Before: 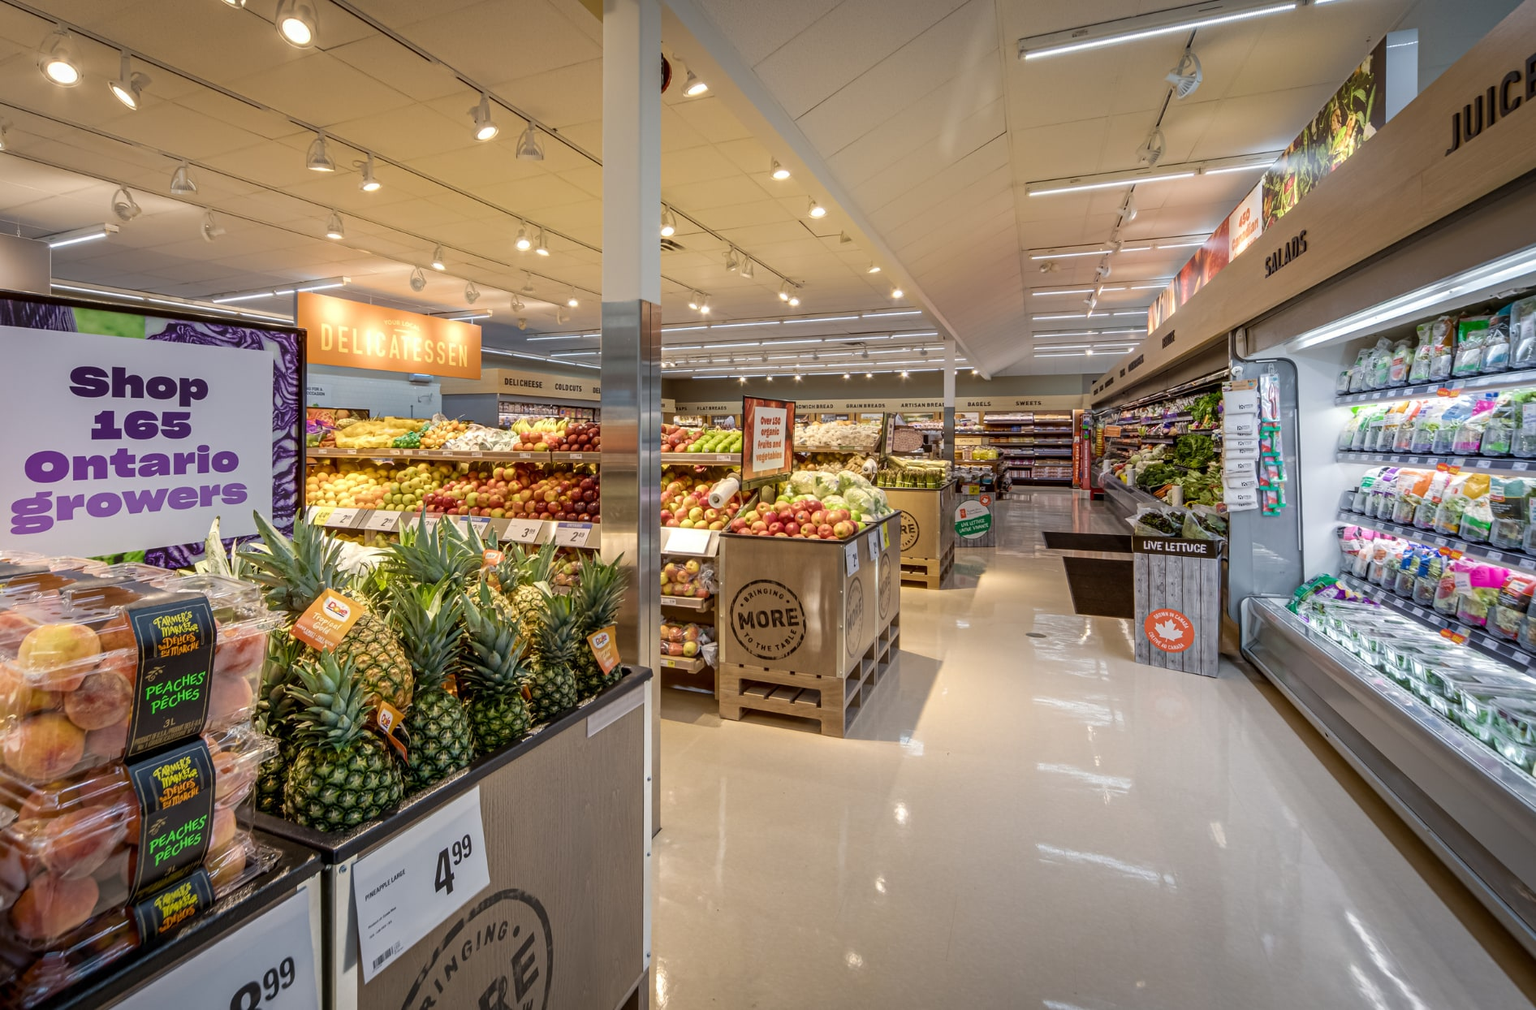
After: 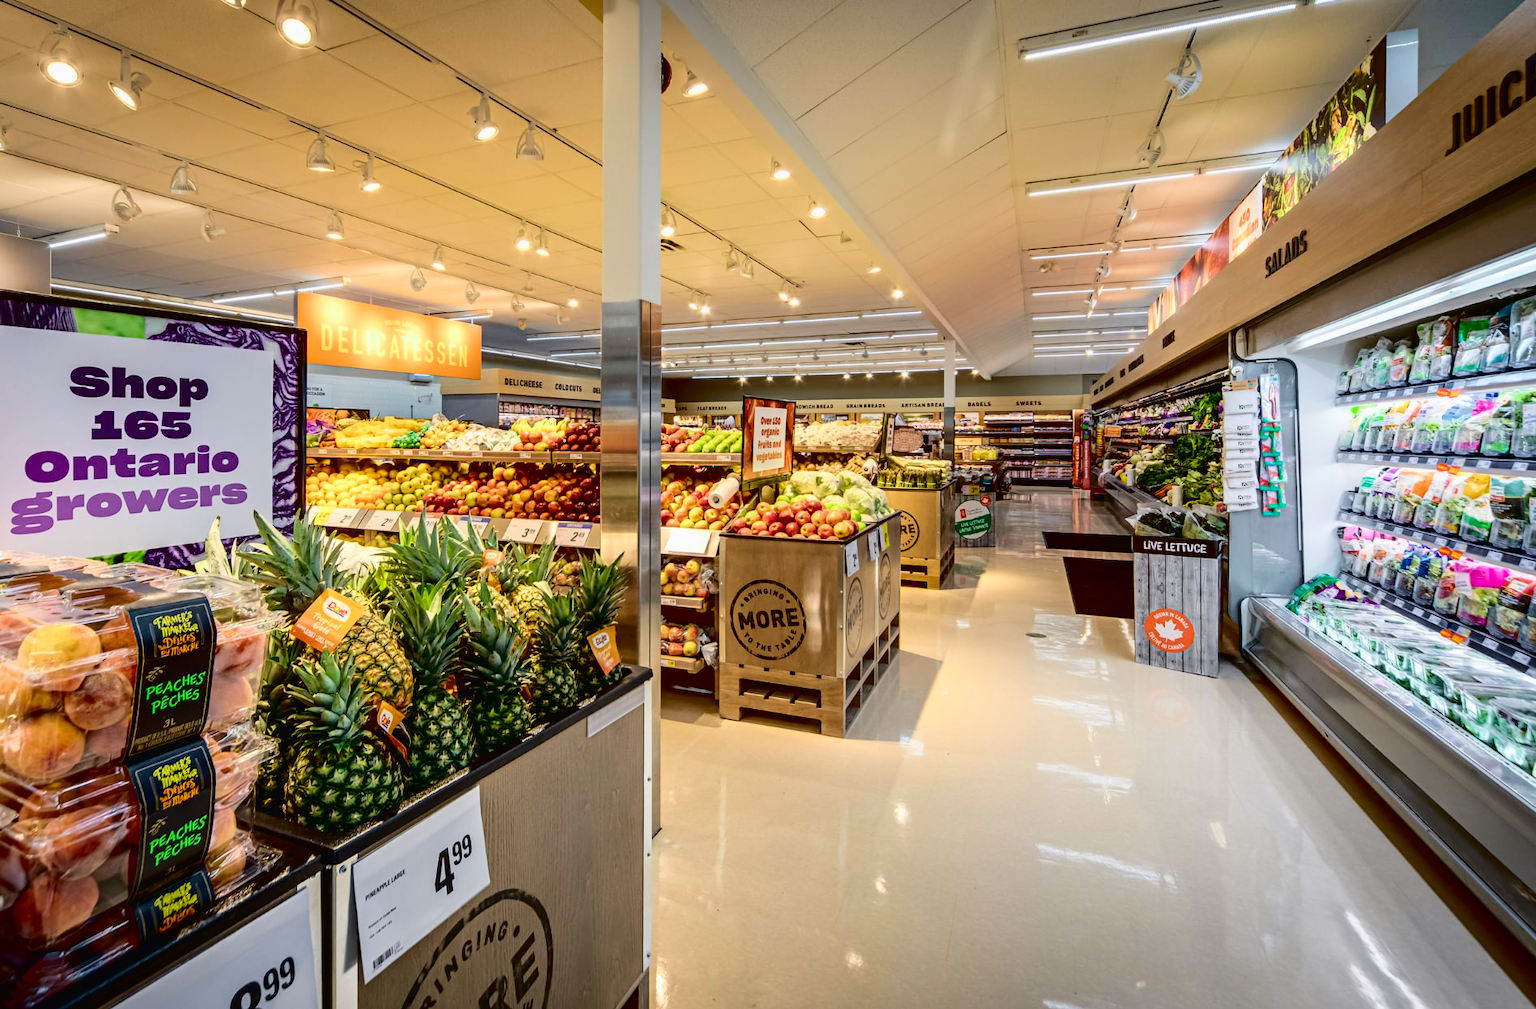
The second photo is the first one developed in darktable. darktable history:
tone curve: curves: ch0 [(0, 0.023) (0.132, 0.075) (0.256, 0.2) (0.454, 0.495) (0.708, 0.78) (0.844, 0.896) (1, 0.98)]; ch1 [(0, 0) (0.37, 0.308) (0.478, 0.46) (0.499, 0.5) (0.513, 0.508) (0.526, 0.533) (0.59, 0.612) (0.764, 0.804) (1, 1)]; ch2 [(0, 0) (0.312, 0.313) (0.461, 0.454) (0.48, 0.477) (0.503, 0.5) (0.526, 0.54) (0.564, 0.595) (0.631, 0.676) (0.713, 0.767) (0.985, 0.966)], color space Lab, independent channels, preserve colors none
shadows and highlights: shadows -29.77, highlights 30.55
exposure: black level correction 0.01, exposure 0.01 EV, compensate exposure bias true, compensate highlight preservation false
